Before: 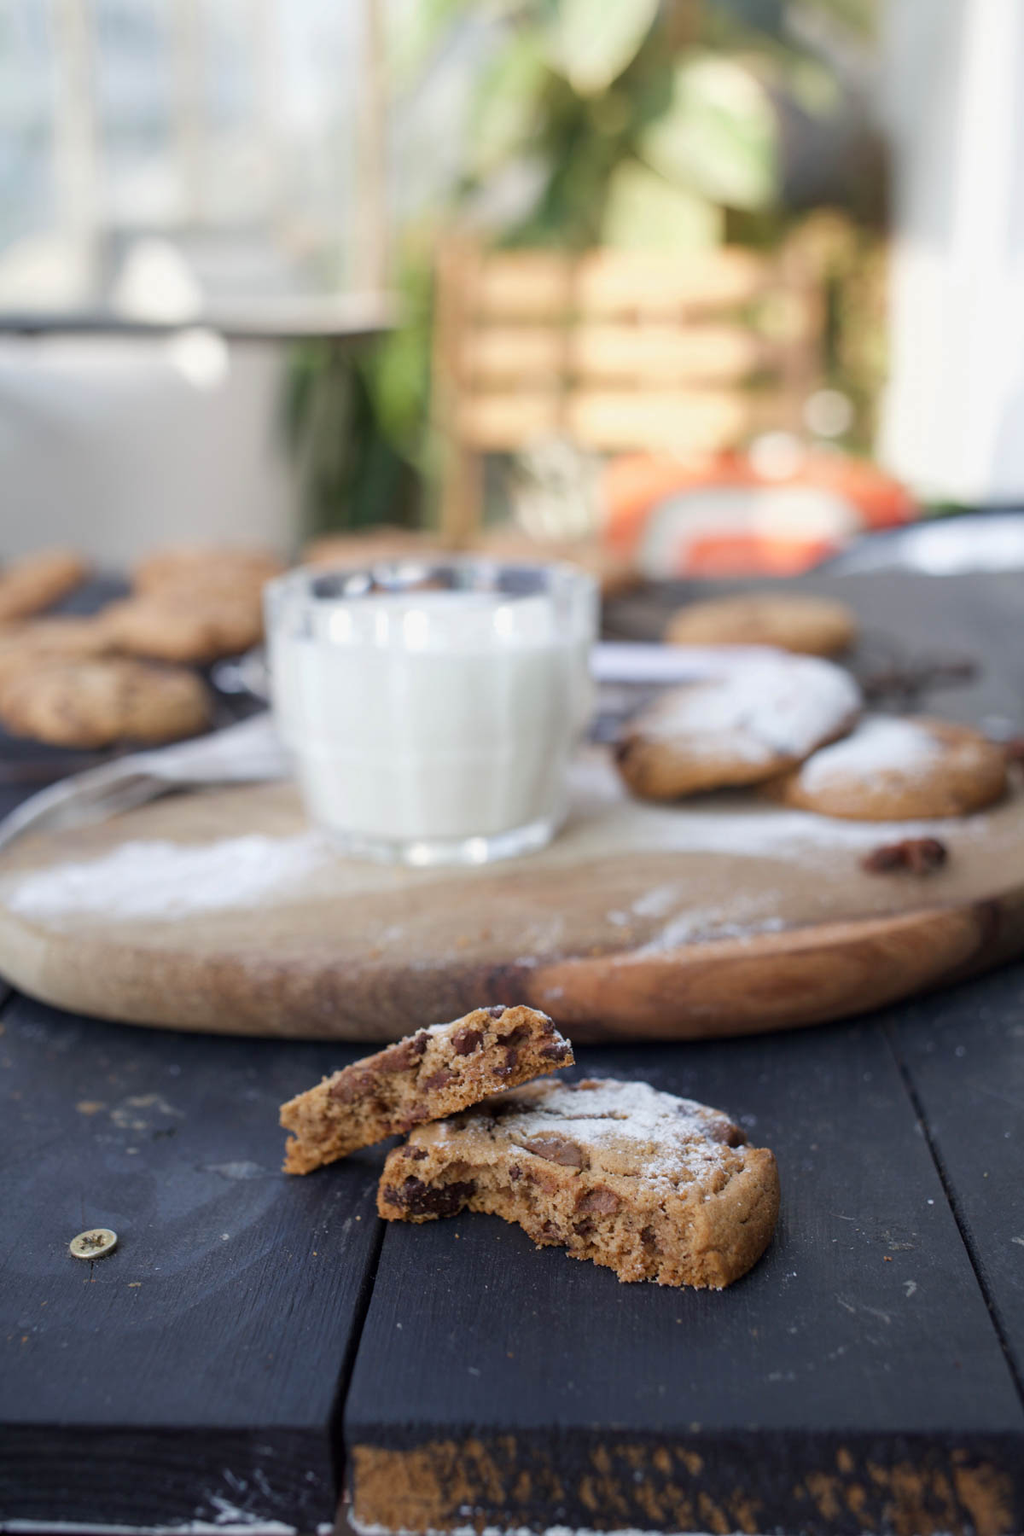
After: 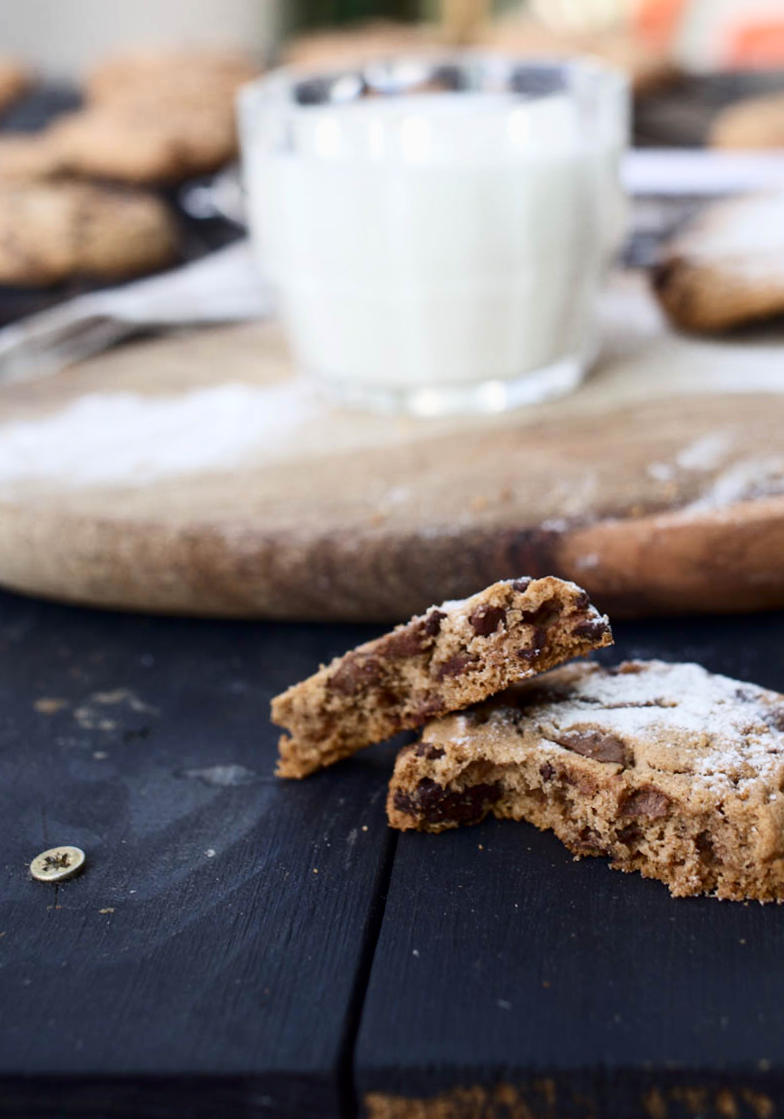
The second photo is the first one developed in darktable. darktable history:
rotate and perspective: rotation -2.12°, lens shift (vertical) 0.009, lens shift (horizontal) -0.008, automatic cropping original format, crop left 0.036, crop right 0.964, crop top 0.05, crop bottom 0.959
crop and rotate: angle -0.82°, left 3.85%, top 31.828%, right 27.992%
contrast brightness saturation: contrast 0.28
